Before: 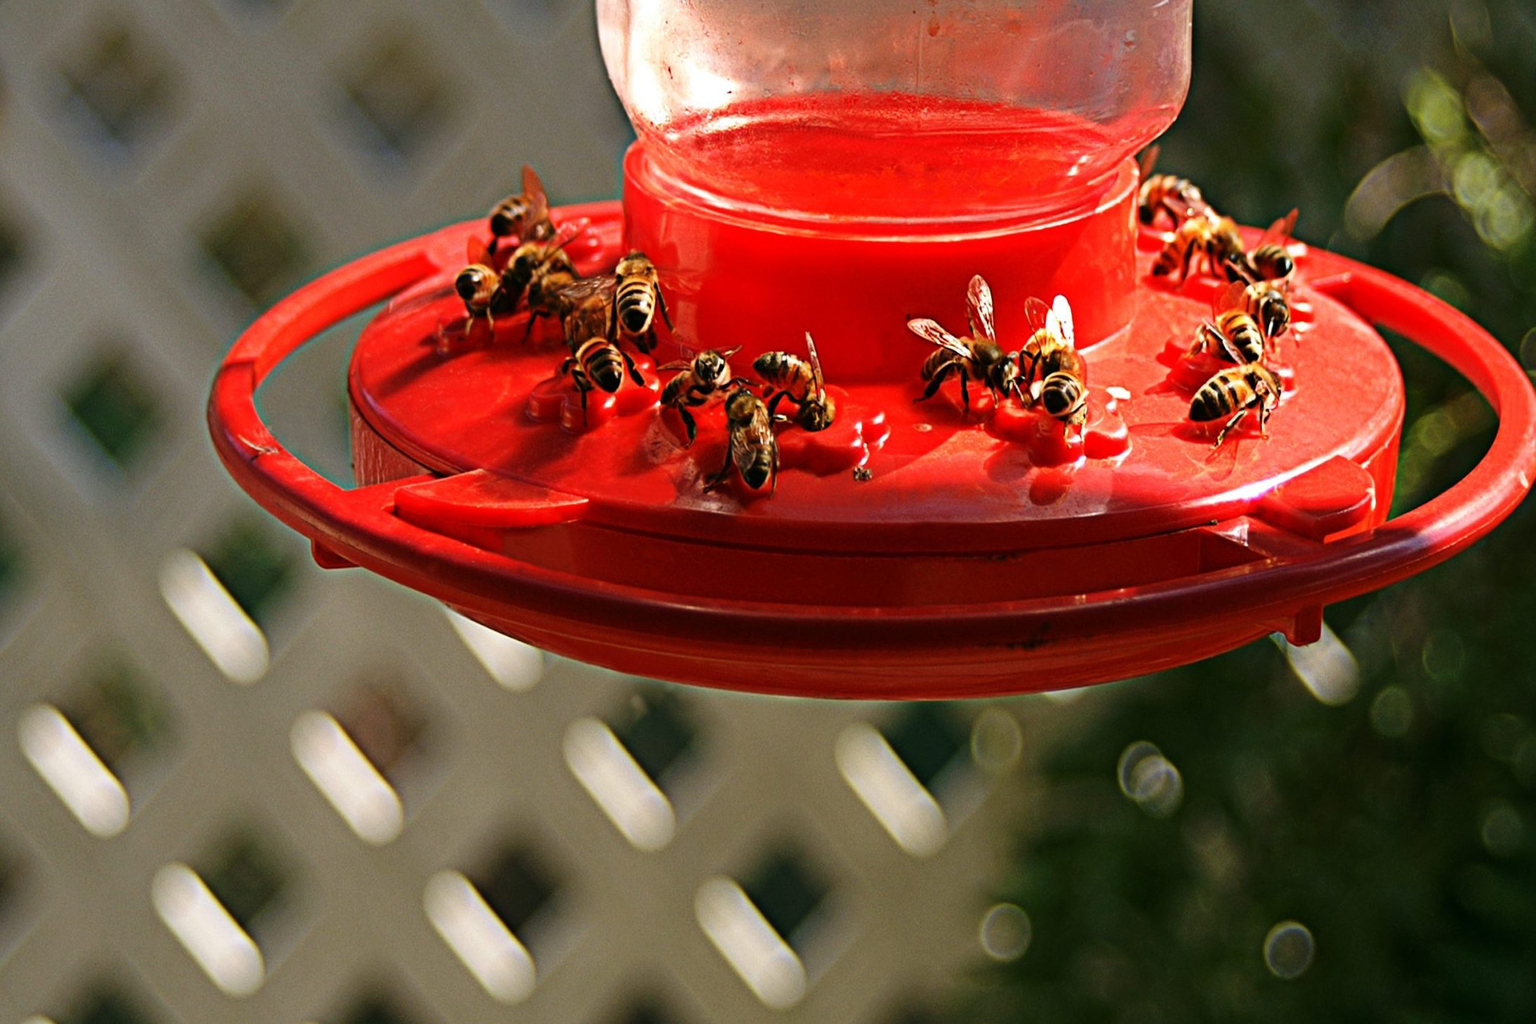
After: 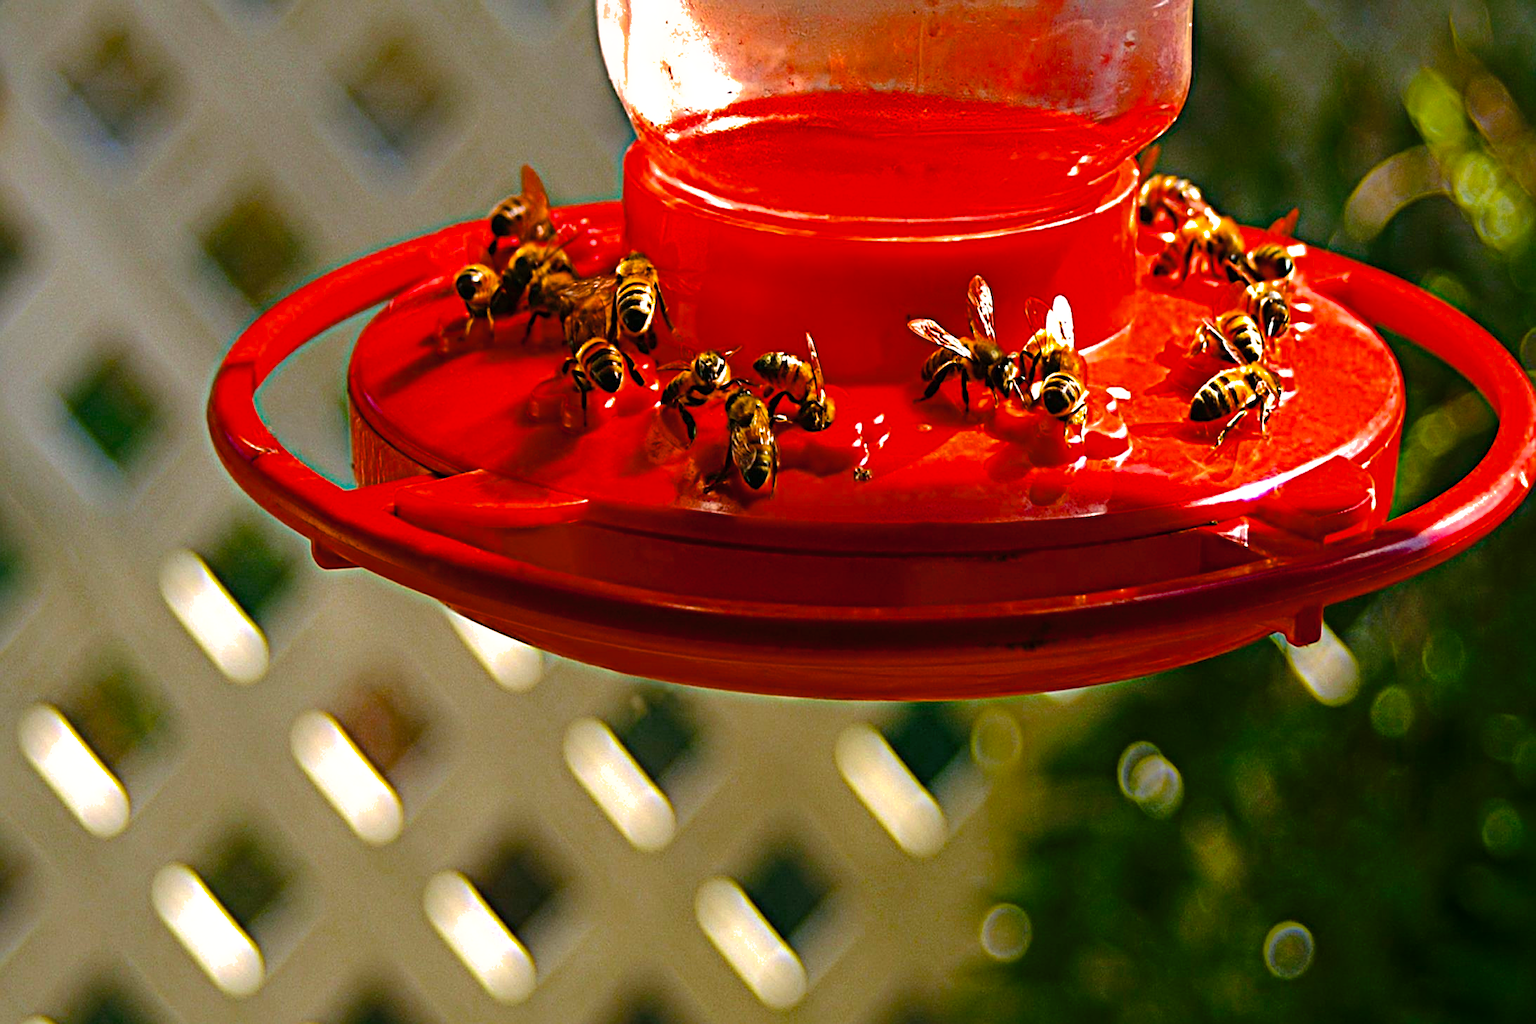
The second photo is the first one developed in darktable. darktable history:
sharpen: on, module defaults
color balance rgb: linear chroma grading › global chroma 9.042%, perceptual saturation grading › global saturation 25.8%, perceptual brilliance grading › global brilliance 11.374%, global vibrance 16.211%, saturation formula JzAzBz (2021)
shadows and highlights: highlights color adjustment 89.78%
tone equalizer: -8 EV -0.435 EV, -7 EV -0.427 EV, -6 EV -0.342 EV, -5 EV -0.186 EV, -3 EV 0.253 EV, -2 EV 0.336 EV, -1 EV 0.392 EV, +0 EV 0.387 EV, mask exposure compensation -0.497 EV
color zones: curves: ch0 [(0.068, 0.464) (0.25, 0.5) (0.48, 0.508) (0.75, 0.536) (0.886, 0.476) (0.967, 0.456)]; ch1 [(0.066, 0.456) (0.25, 0.5) (0.616, 0.508) (0.746, 0.56) (0.934, 0.444)]
